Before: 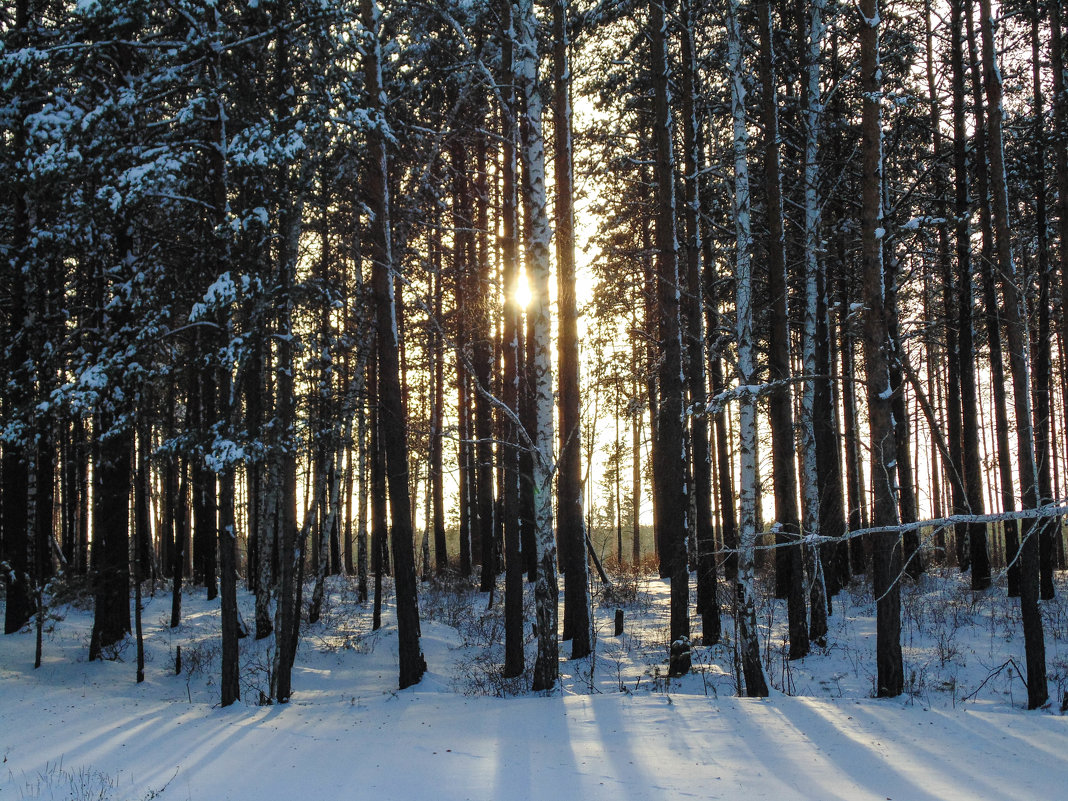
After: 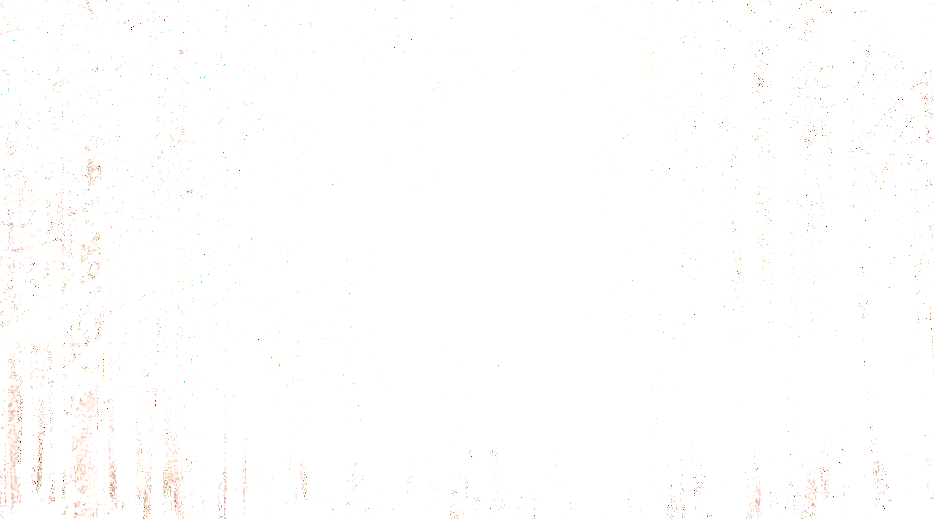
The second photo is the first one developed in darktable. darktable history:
crop: left 2.911%, top 8.889%, right 9.635%, bottom 26.222%
exposure: exposure 7.978 EV, compensate exposure bias true, compensate highlight preservation false
color correction: highlights a* 9.48, highlights b* 8.8, shadows a* 39.62, shadows b* 39.21, saturation 0.793
tone equalizer: edges refinement/feathering 500, mask exposure compensation -1.25 EV, preserve details no
